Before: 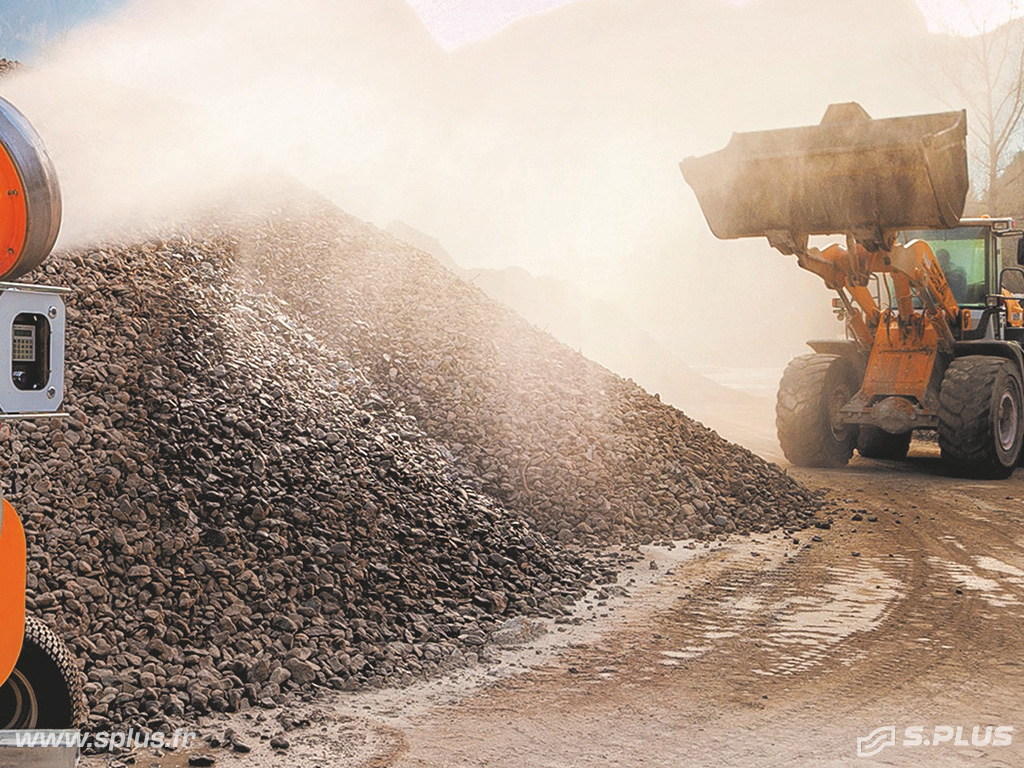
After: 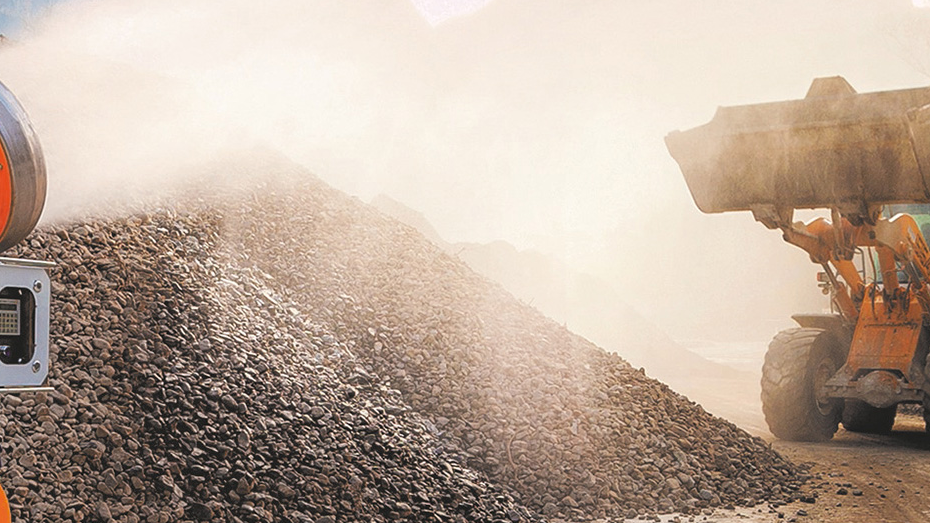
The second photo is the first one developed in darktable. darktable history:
crop: left 1.509%, top 3.412%, right 7.67%, bottom 28.486%
